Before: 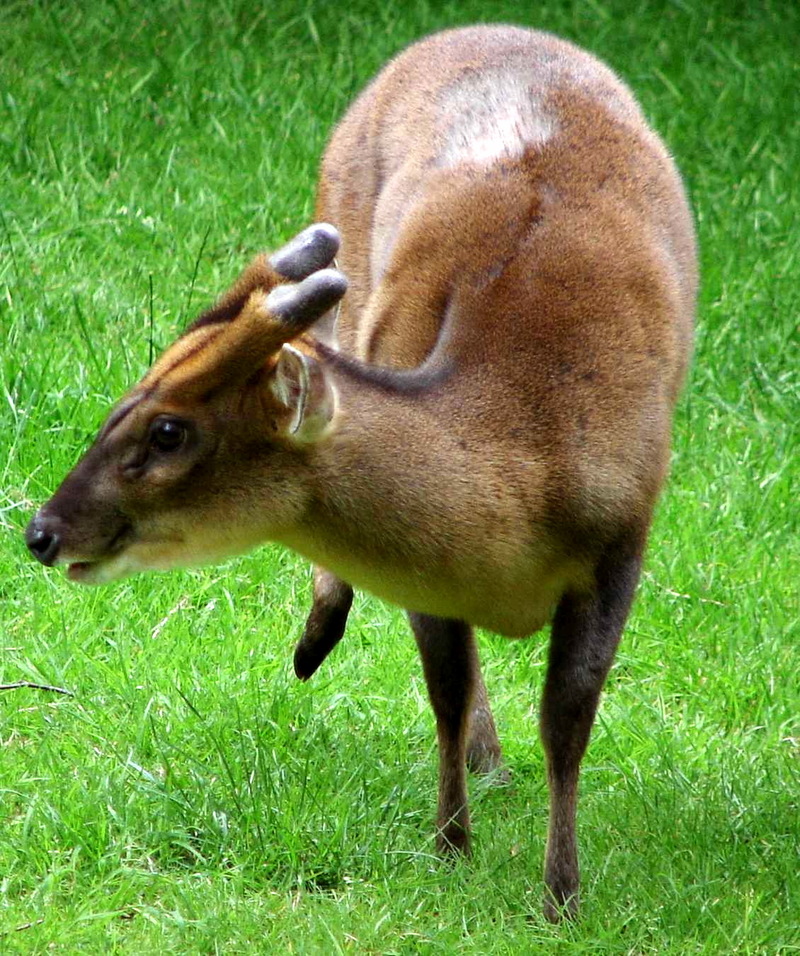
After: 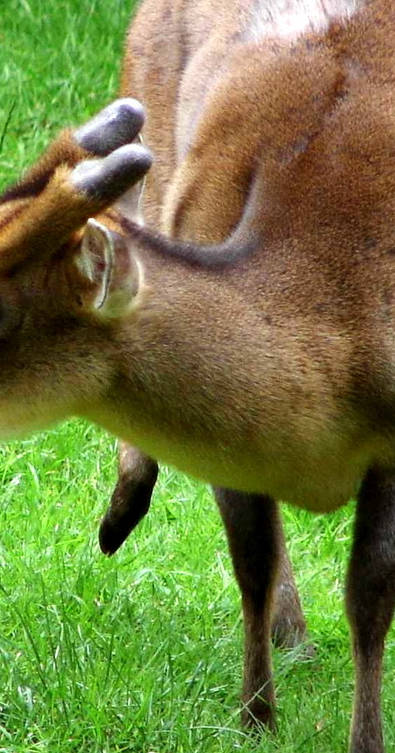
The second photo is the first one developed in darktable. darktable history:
crop and rotate: angle 0.019°, left 24.427%, top 13.136%, right 26.07%, bottom 8.044%
